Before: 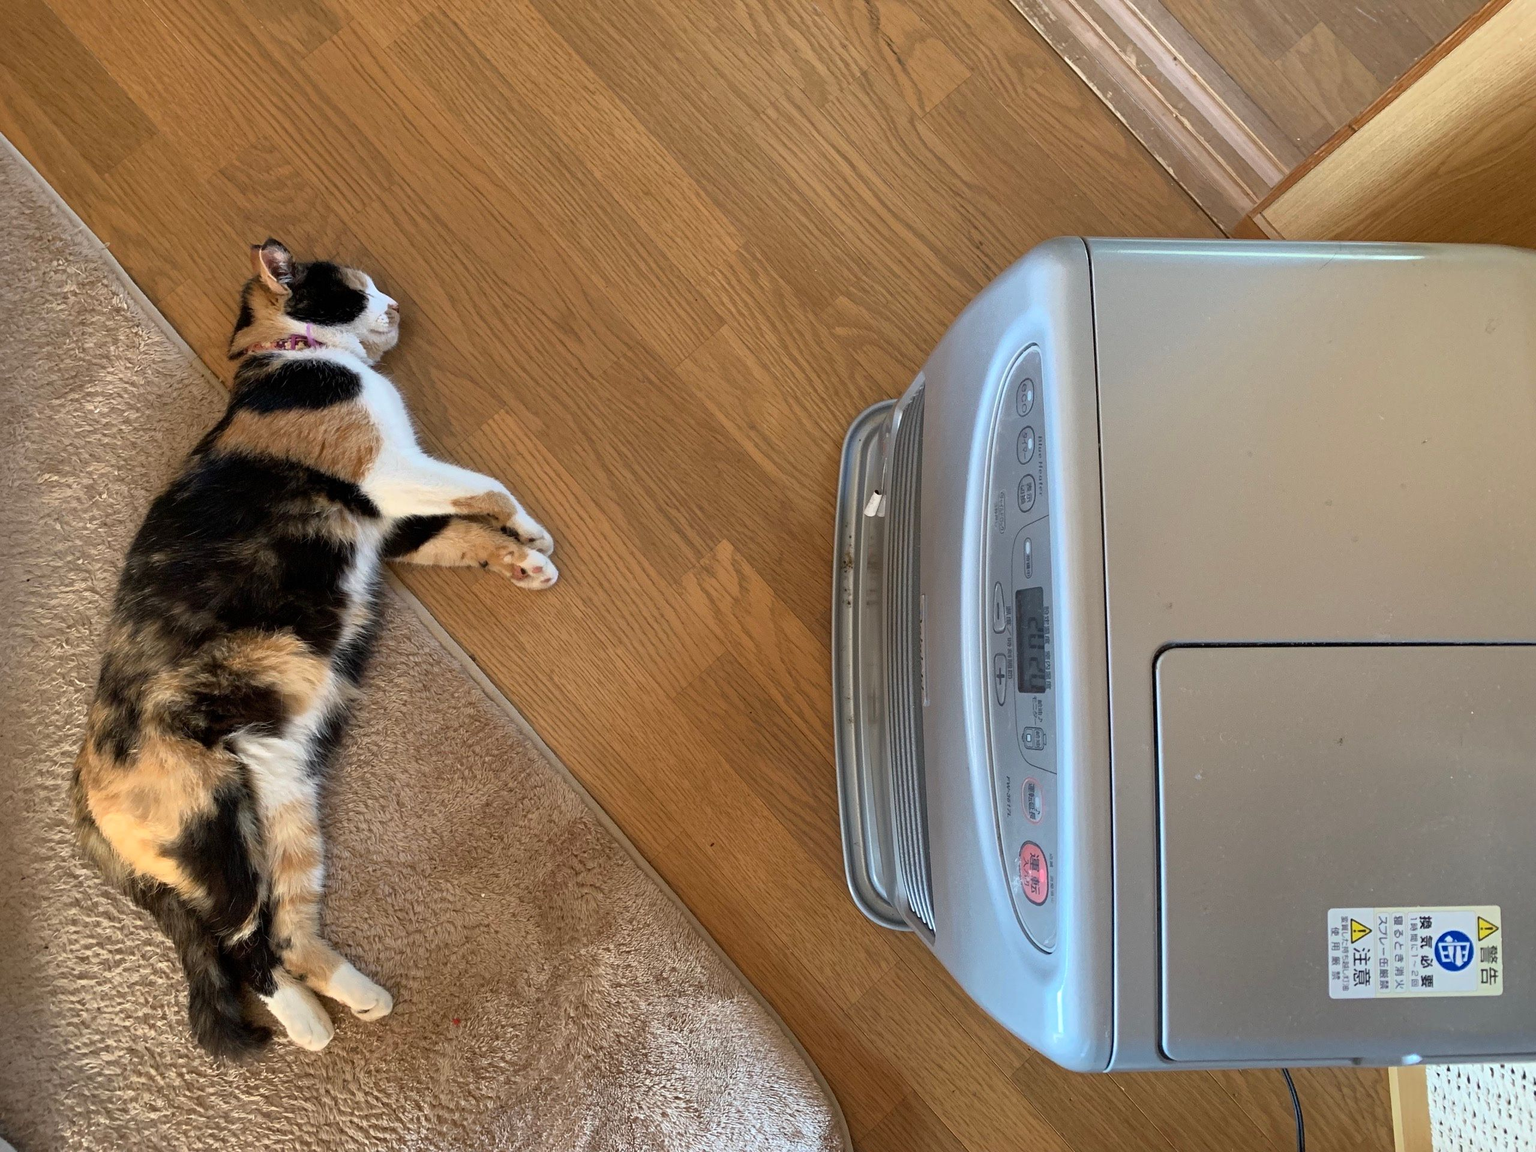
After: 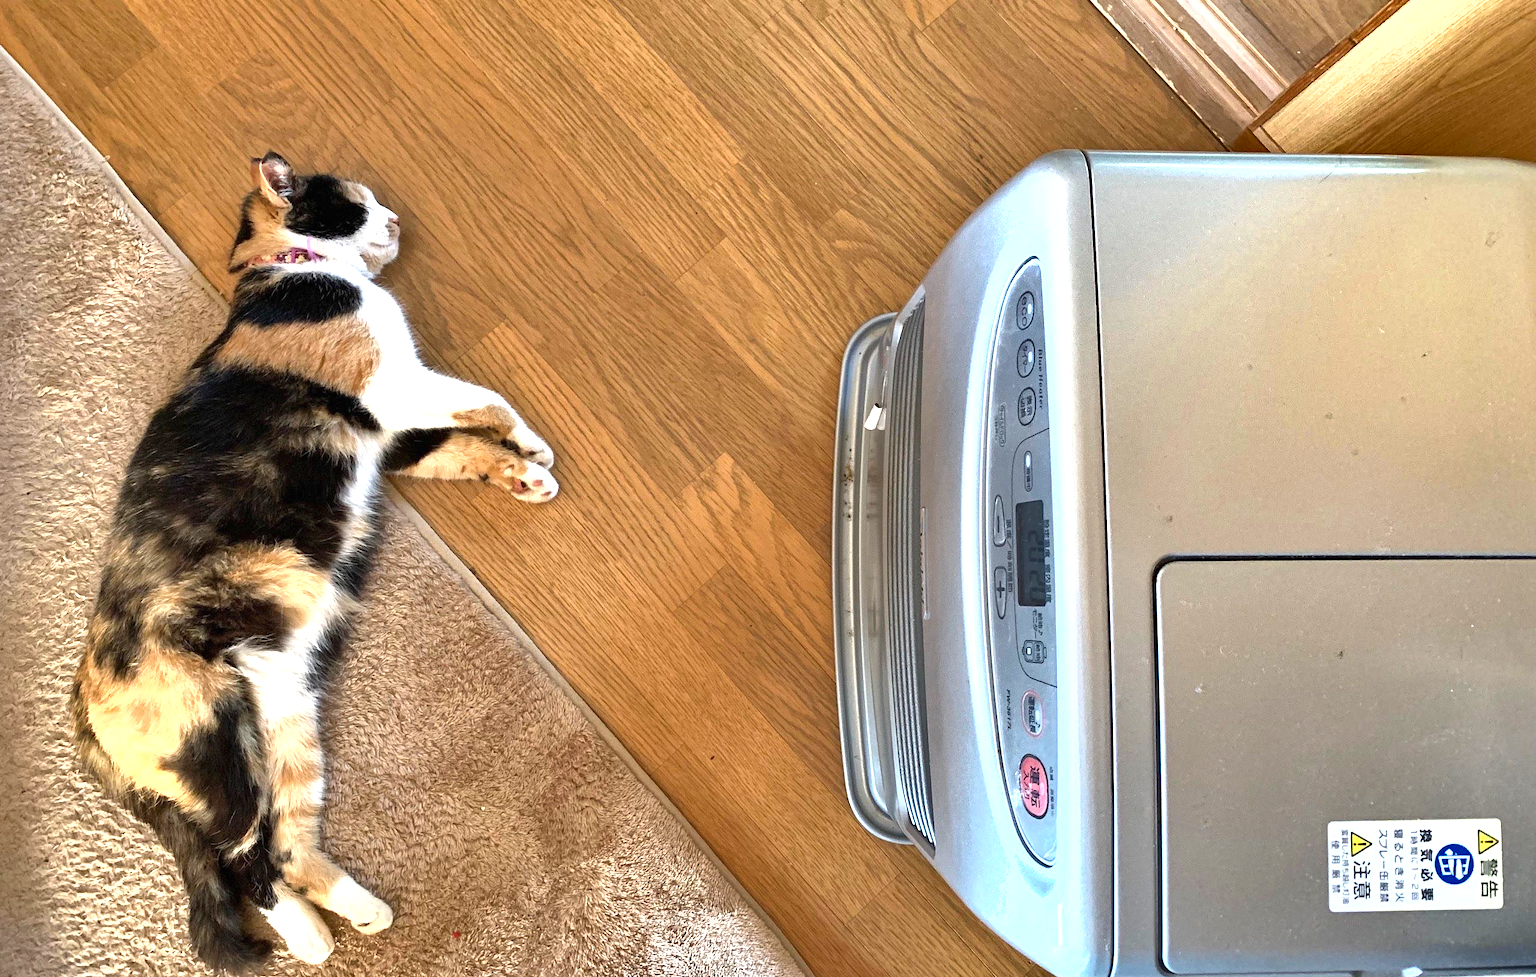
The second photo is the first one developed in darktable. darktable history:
exposure: black level correction 0, exposure 1.122 EV, compensate highlight preservation false
shadows and highlights: radius 108.85, shadows 23.64, highlights -57.86, low approximation 0.01, soften with gaussian
crop: top 7.596%, bottom 7.547%
